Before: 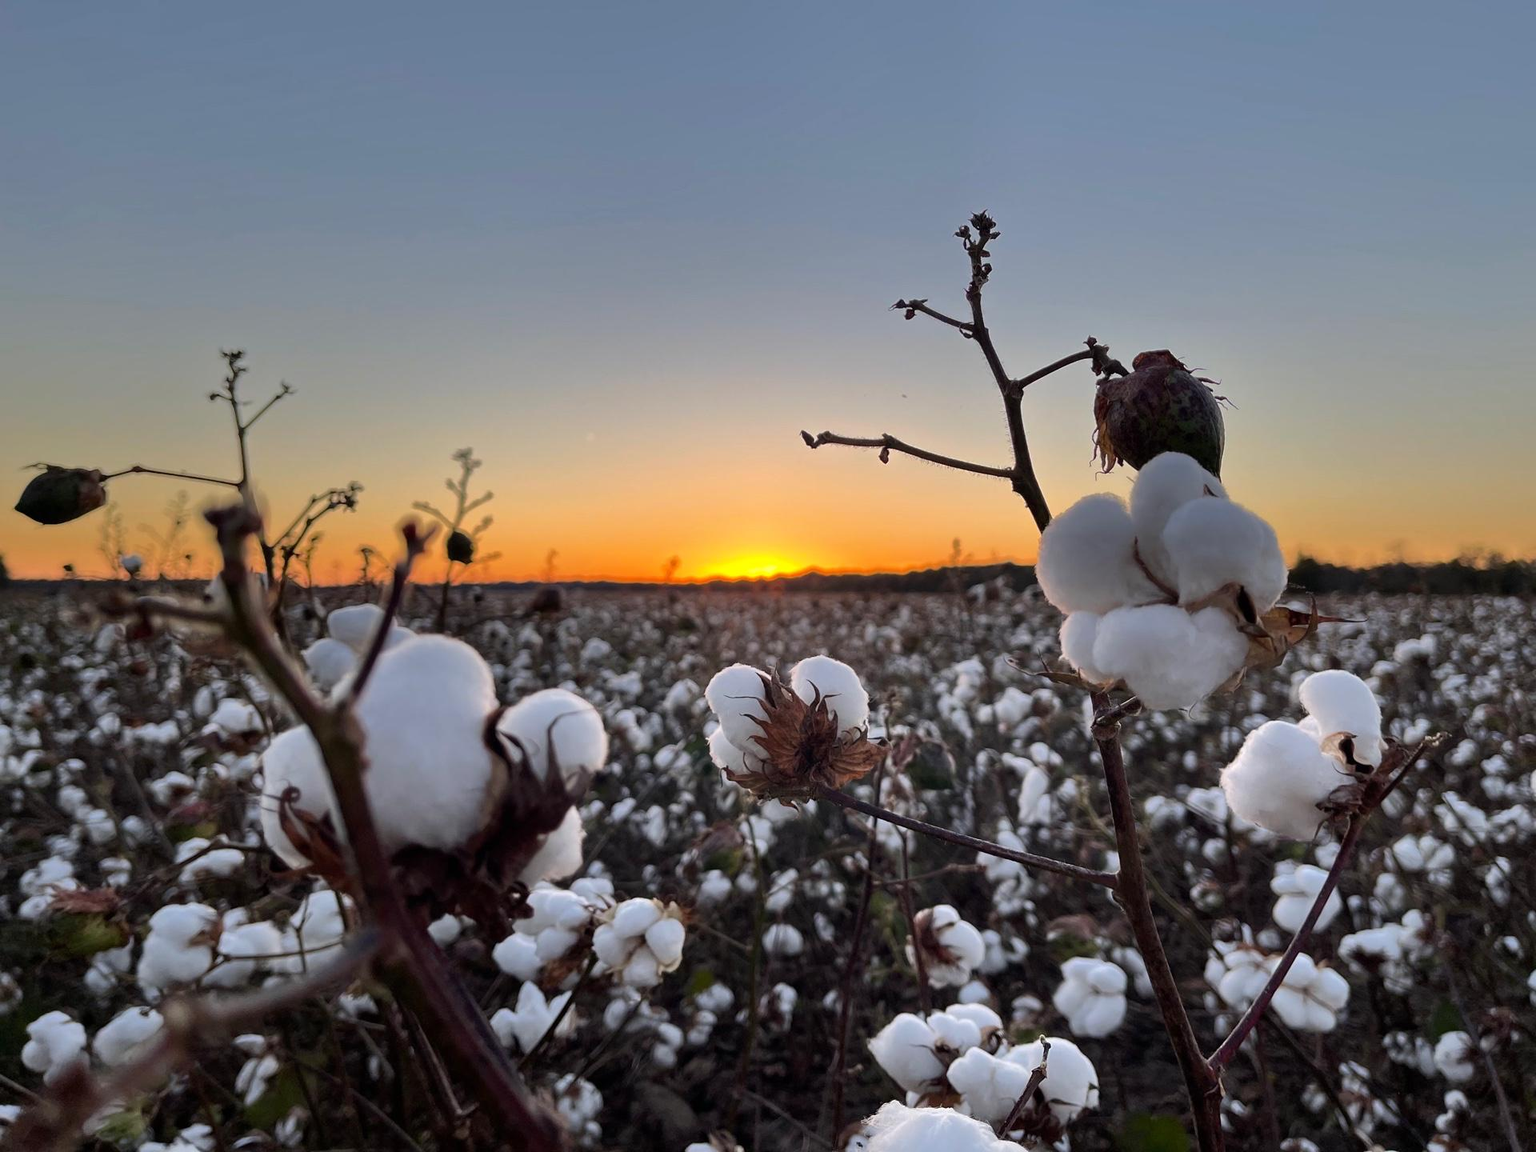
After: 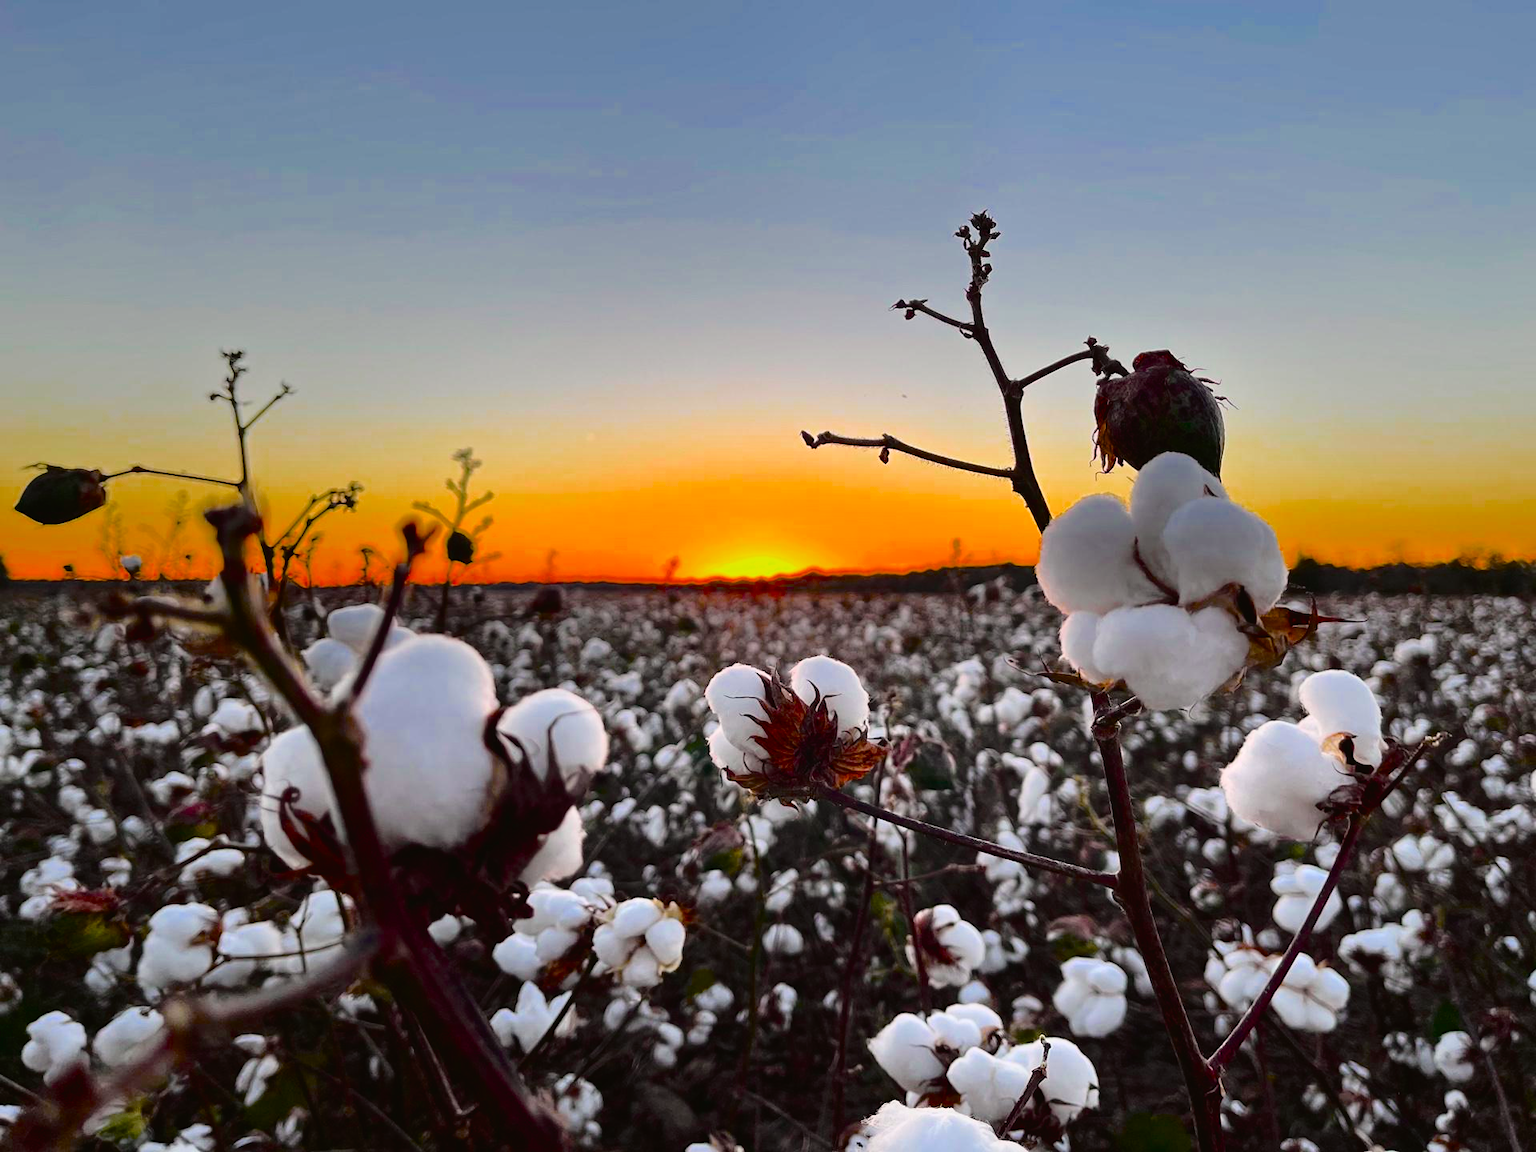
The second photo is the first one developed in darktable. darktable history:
tone curve: curves: ch0 [(0, 0.021) (0.049, 0.044) (0.157, 0.131) (0.359, 0.419) (0.469, 0.544) (0.634, 0.722) (0.839, 0.909) (0.998, 0.978)]; ch1 [(0, 0) (0.437, 0.408) (0.472, 0.47) (0.502, 0.503) (0.527, 0.53) (0.564, 0.573) (0.614, 0.654) (0.669, 0.748) (0.859, 0.899) (1, 1)]; ch2 [(0, 0) (0.33, 0.301) (0.421, 0.443) (0.487, 0.504) (0.502, 0.509) (0.535, 0.537) (0.565, 0.595) (0.608, 0.667) (1, 1)], color space Lab, independent channels, preserve colors none
color balance rgb: linear chroma grading › global chroma 4.953%, perceptual saturation grading › global saturation 40.643%, saturation formula JzAzBz (2021)
